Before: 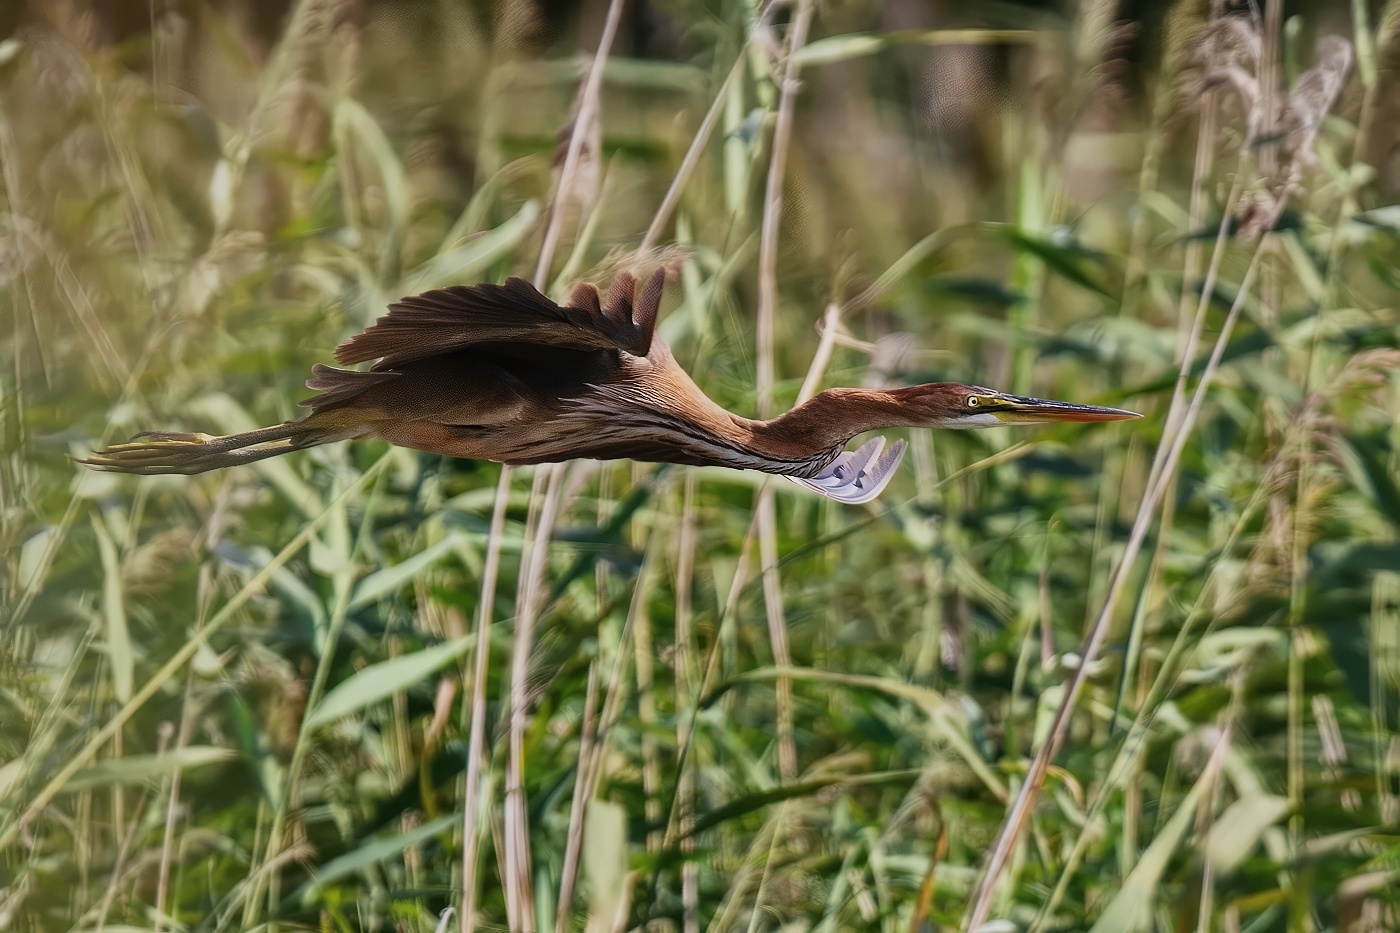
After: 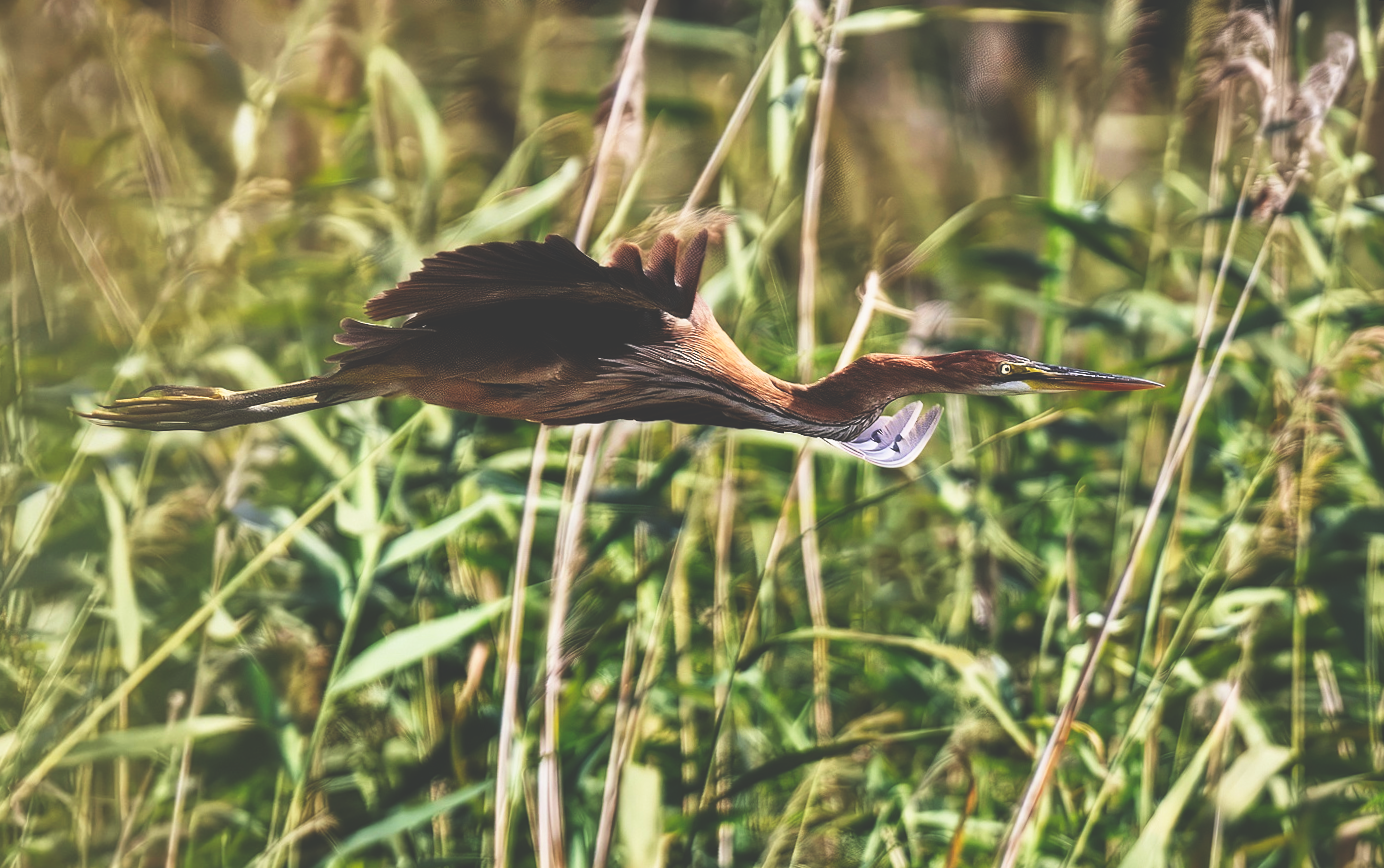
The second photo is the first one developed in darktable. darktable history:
rotate and perspective: rotation 0.679°, lens shift (horizontal) 0.136, crop left 0.009, crop right 0.991, crop top 0.078, crop bottom 0.95
base curve: curves: ch0 [(0, 0.036) (0.007, 0.037) (0.604, 0.887) (1, 1)], preserve colors none
